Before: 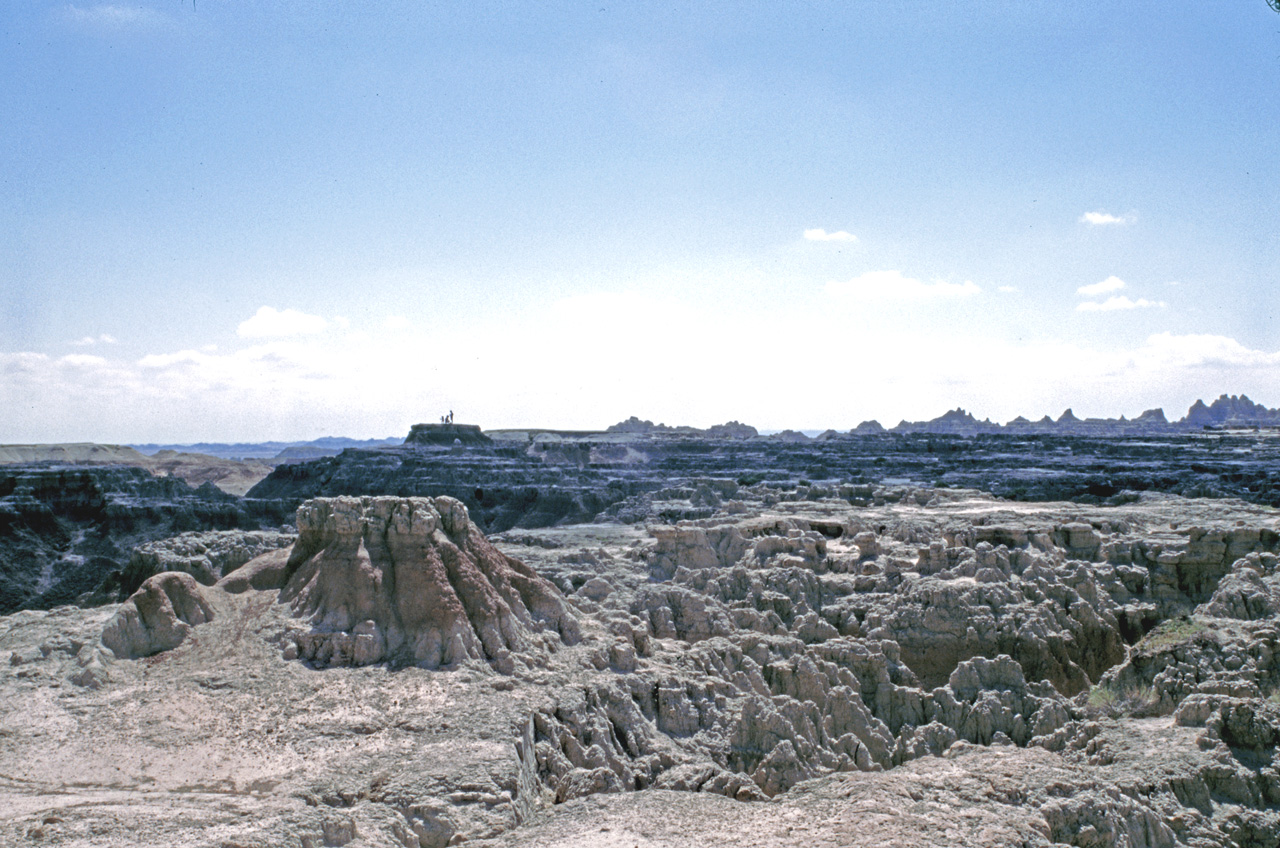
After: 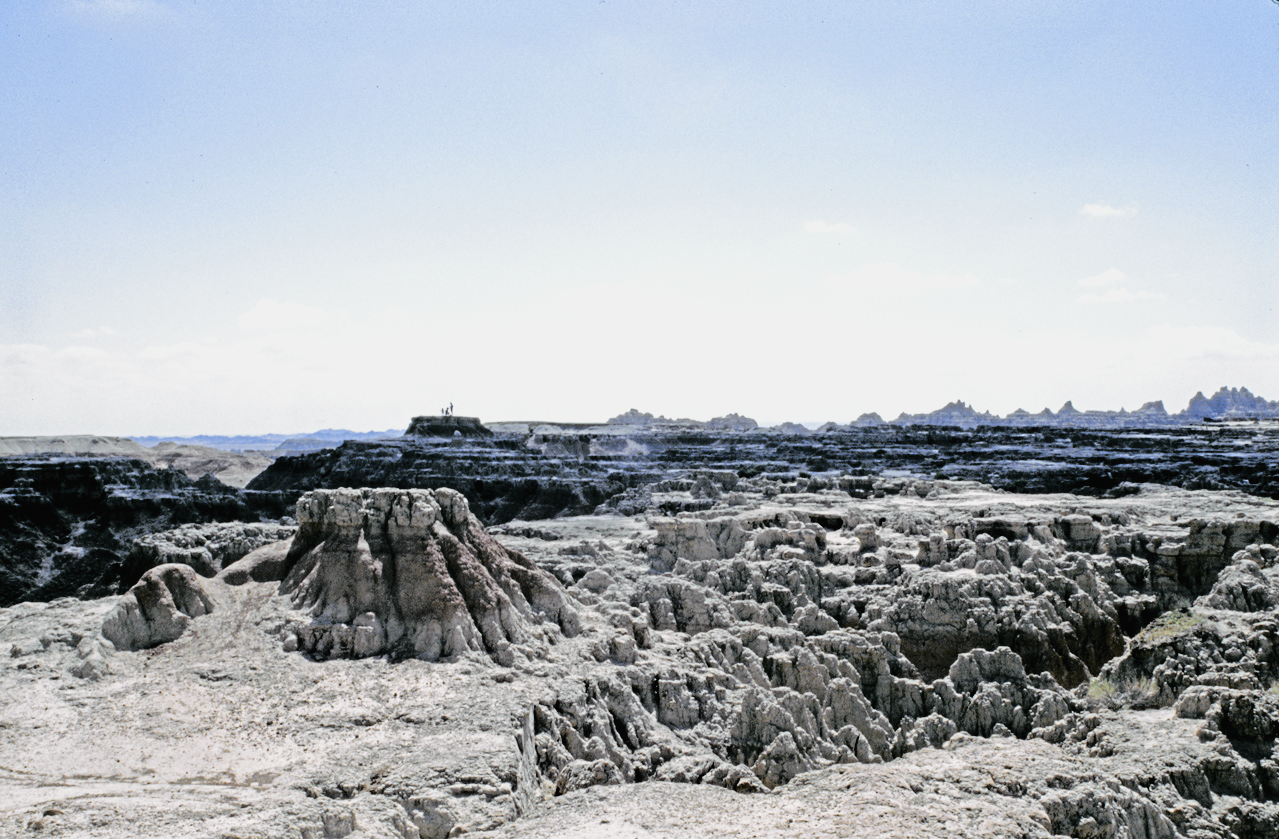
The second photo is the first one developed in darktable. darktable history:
tone curve: curves: ch0 [(0, 0.013) (0.129, 0.1) (0.327, 0.382) (0.489, 0.573) (0.66, 0.748) (0.858, 0.926) (1, 0.977)]; ch1 [(0, 0) (0.353, 0.344) (0.45, 0.46) (0.498, 0.498) (0.521, 0.512) (0.563, 0.559) (0.592, 0.585) (0.647, 0.68) (1, 1)]; ch2 [(0, 0) (0.333, 0.346) (0.375, 0.375) (0.427, 0.44) (0.476, 0.492) (0.511, 0.508) (0.528, 0.533) (0.579, 0.61) (0.612, 0.644) (0.66, 0.715) (1, 1)], color space Lab, independent channels, preserve colors none
filmic rgb: black relative exposure -5 EV, hardness 2.88, contrast 1.3, highlights saturation mix -30%
crop: top 1.049%, right 0.001%
